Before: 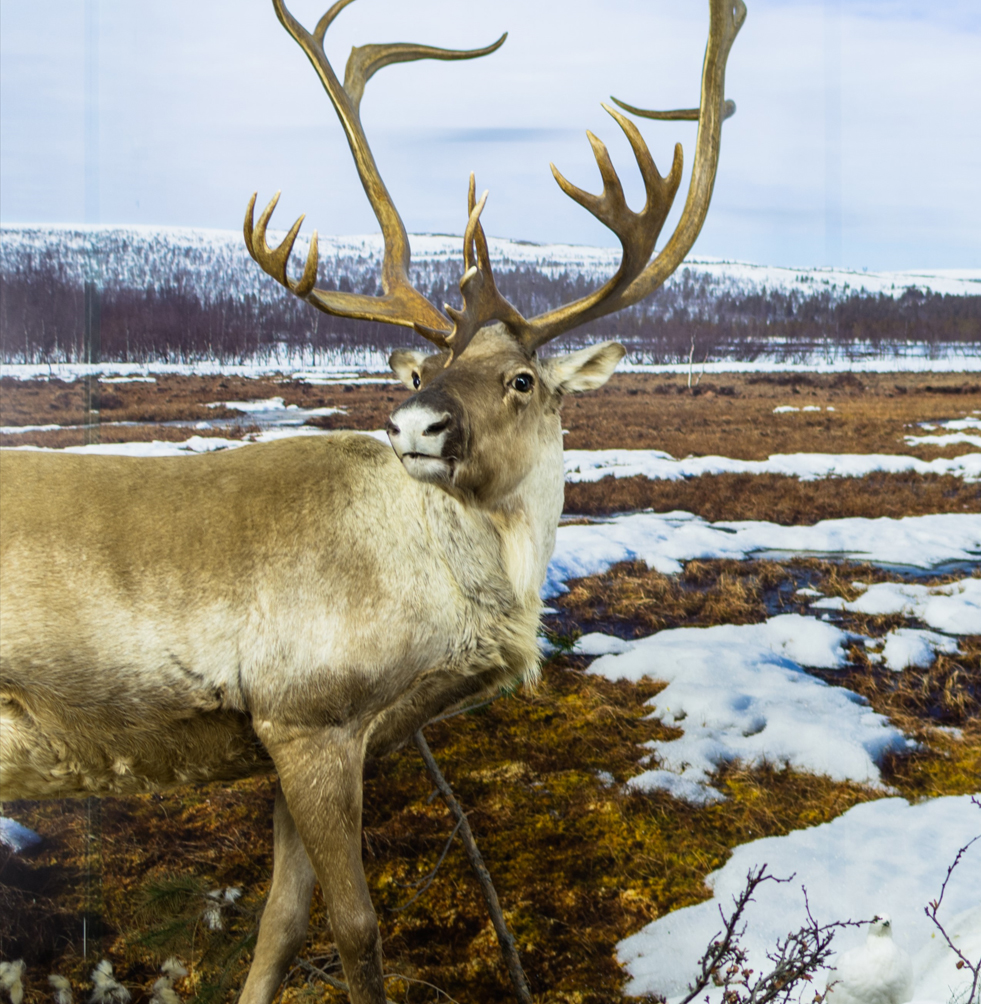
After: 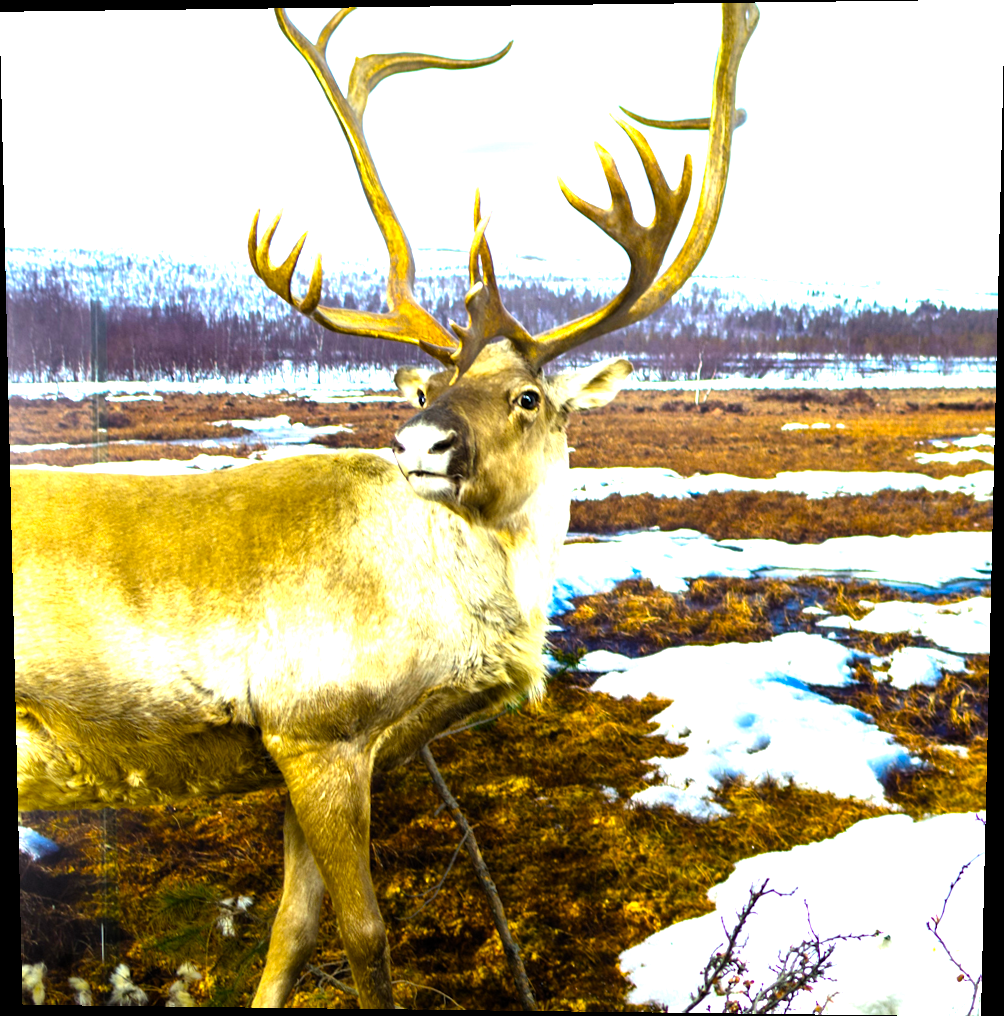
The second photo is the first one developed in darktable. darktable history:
levels: levels [0.012, 0.367, 0.697]
rotate and perspective: lens shift (vertical) 0.048, lens shift (horizontal) -0.024, automatic cropping off
color balance rgb: linear chroma grading › global chroma 15%, perceptual saturation grading › global saturation 30%
